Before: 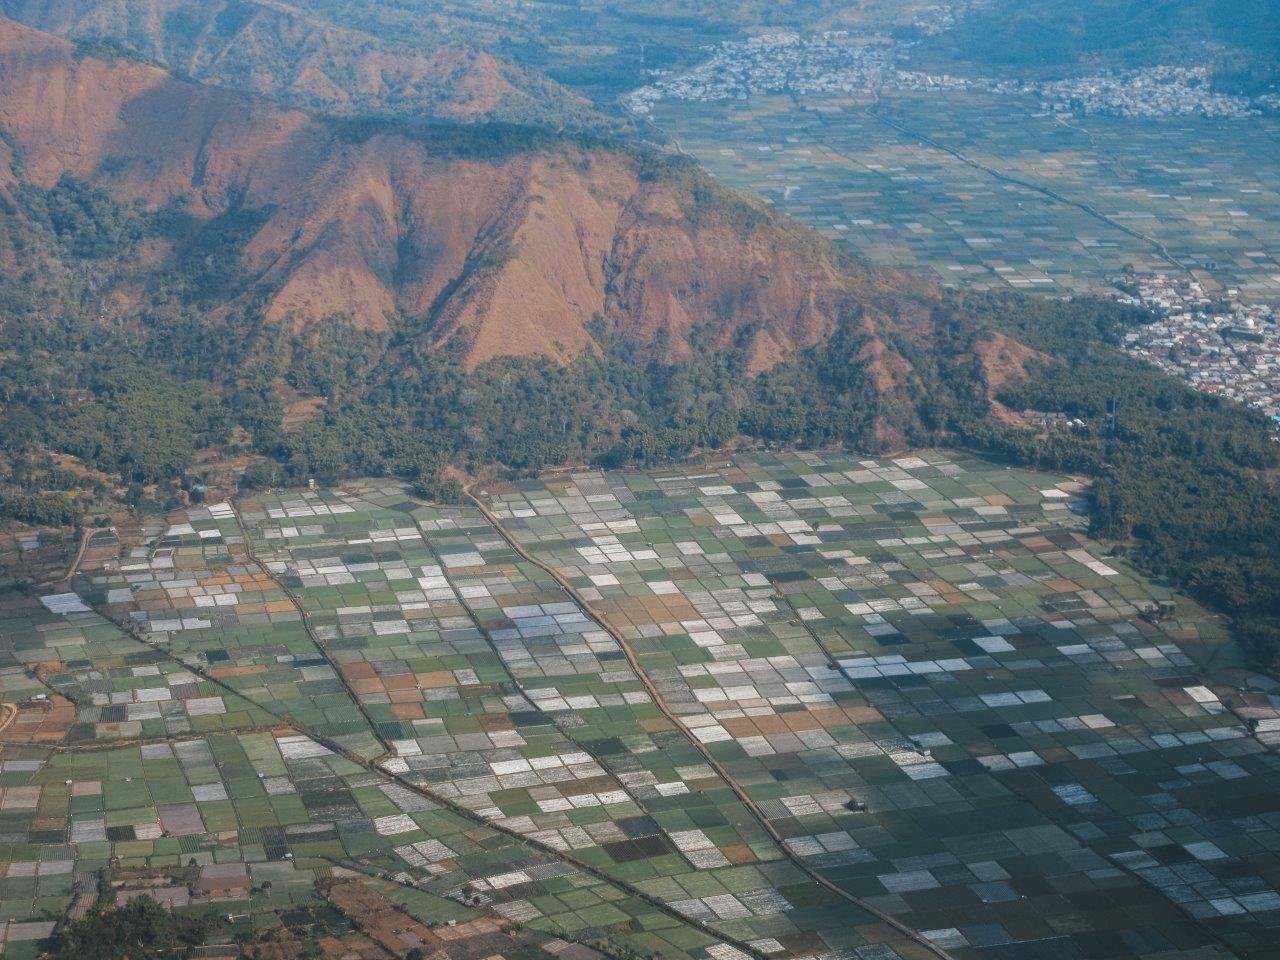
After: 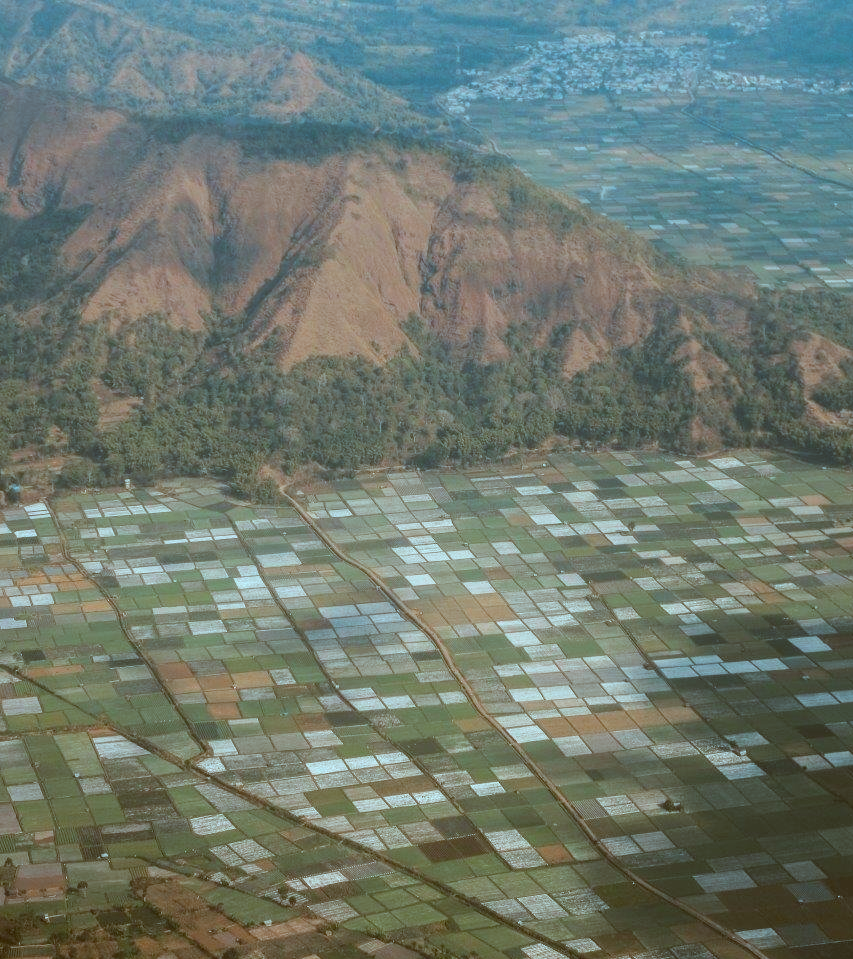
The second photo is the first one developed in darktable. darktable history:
crop and rotate: left 14.385%, right 18.948%
color correction: highlights a* -14.62, highlights b* -16.22, shadows a* 10.12, shadows b* 29.4
bloom: on, module defaults
